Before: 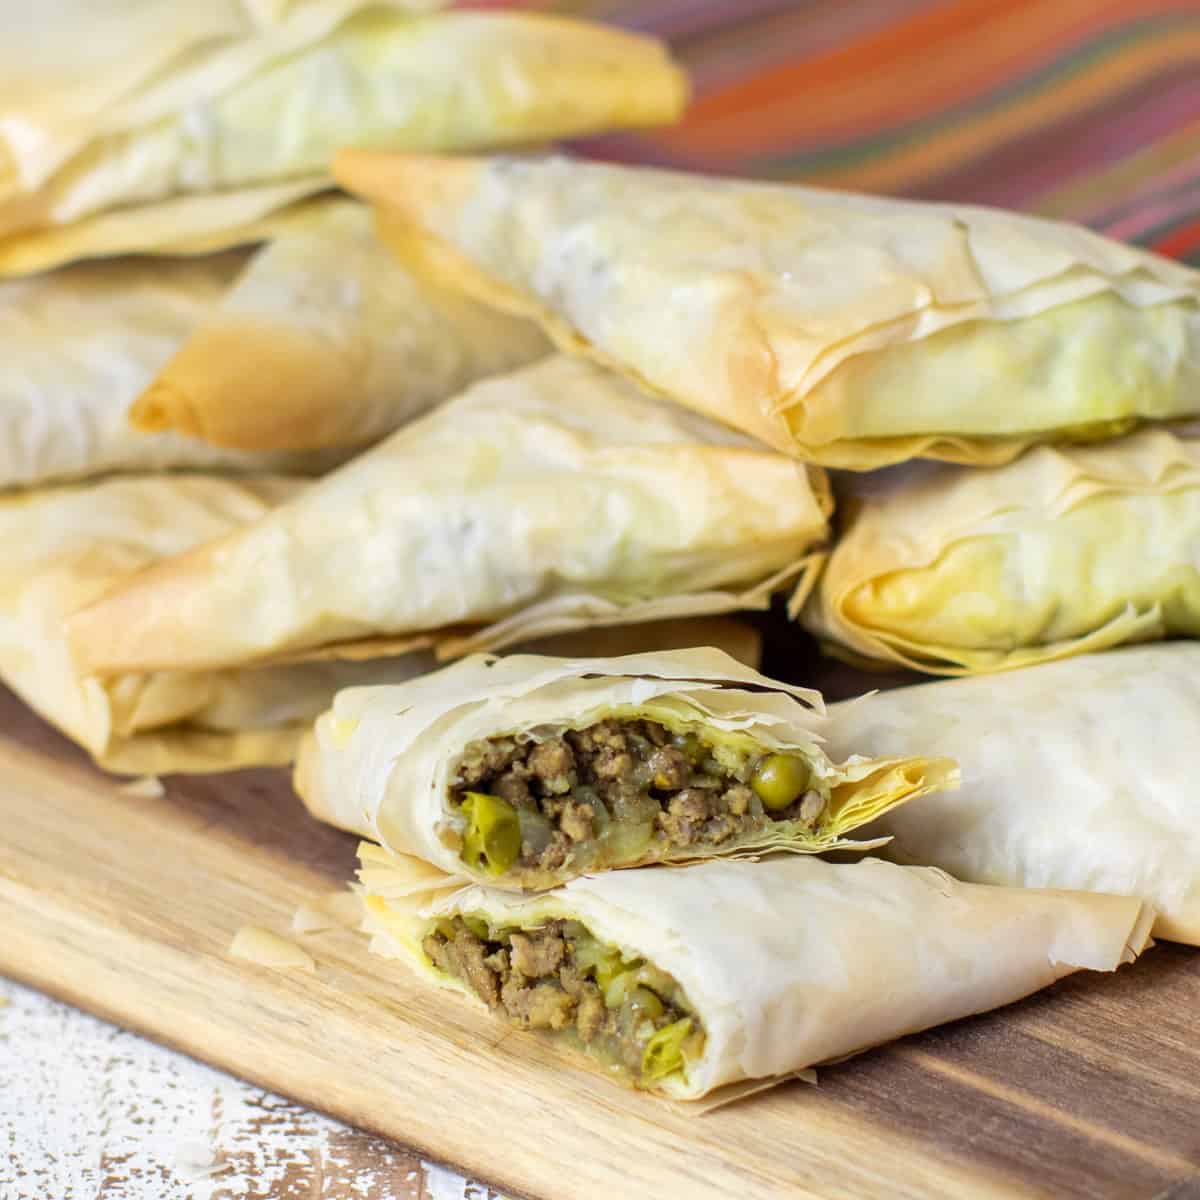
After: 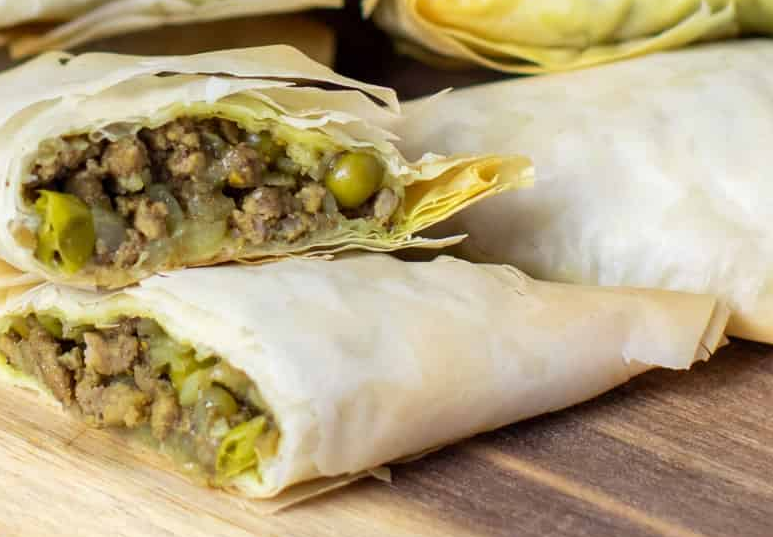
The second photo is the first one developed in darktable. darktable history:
crop and rotate: left 35.509%, top 50.238%, bottom 4.934%
white balance: emerald 1
